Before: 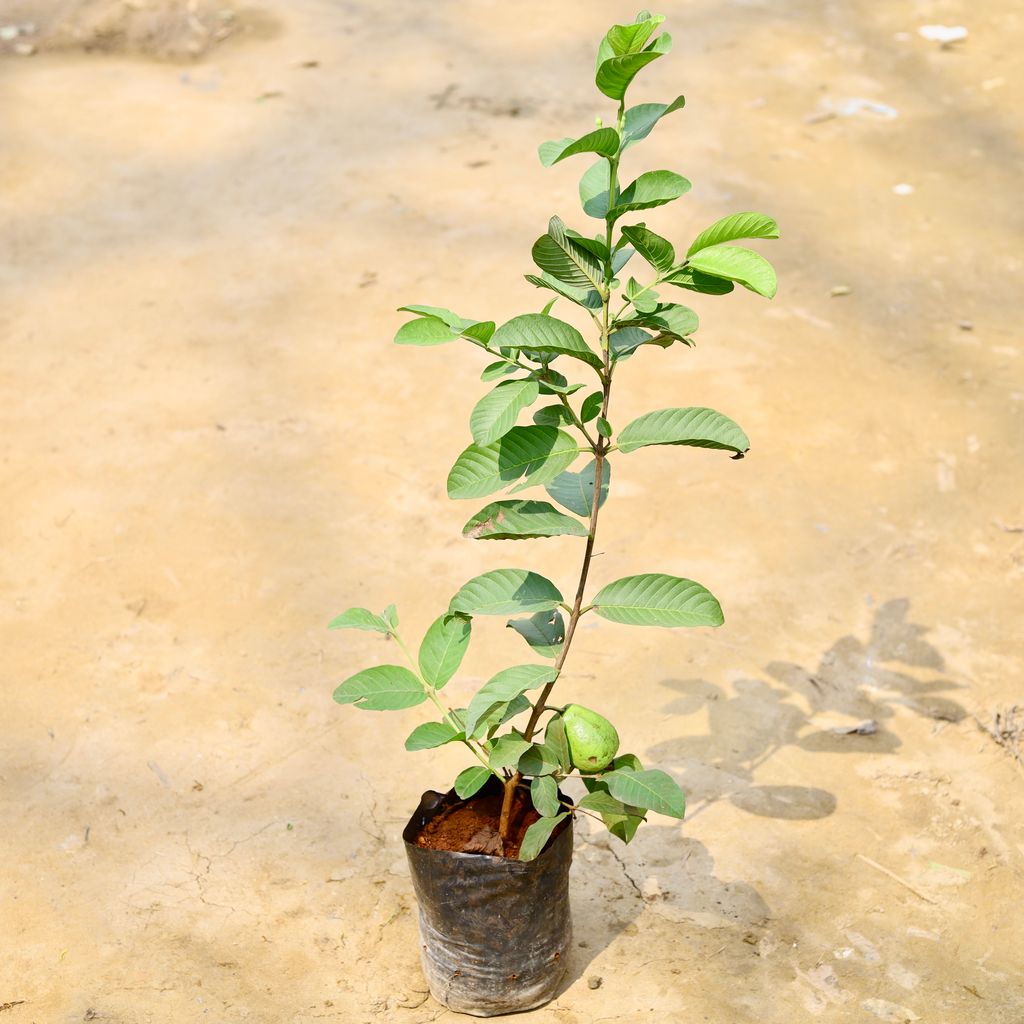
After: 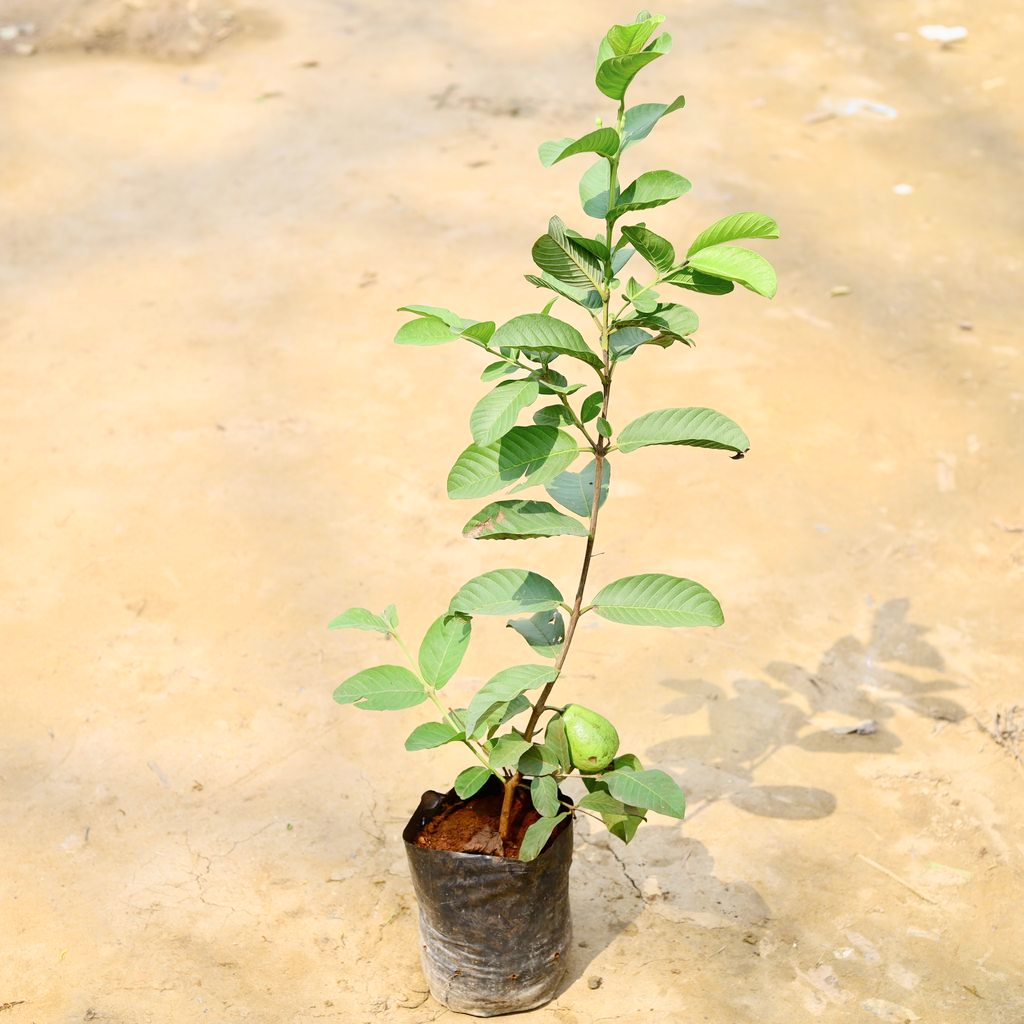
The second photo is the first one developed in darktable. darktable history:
shadows and highlights: radius 93.28, shadows -15.79, white point adjustment 0.271, highlights 33.08, compress 48.37%, soften with gaussian
